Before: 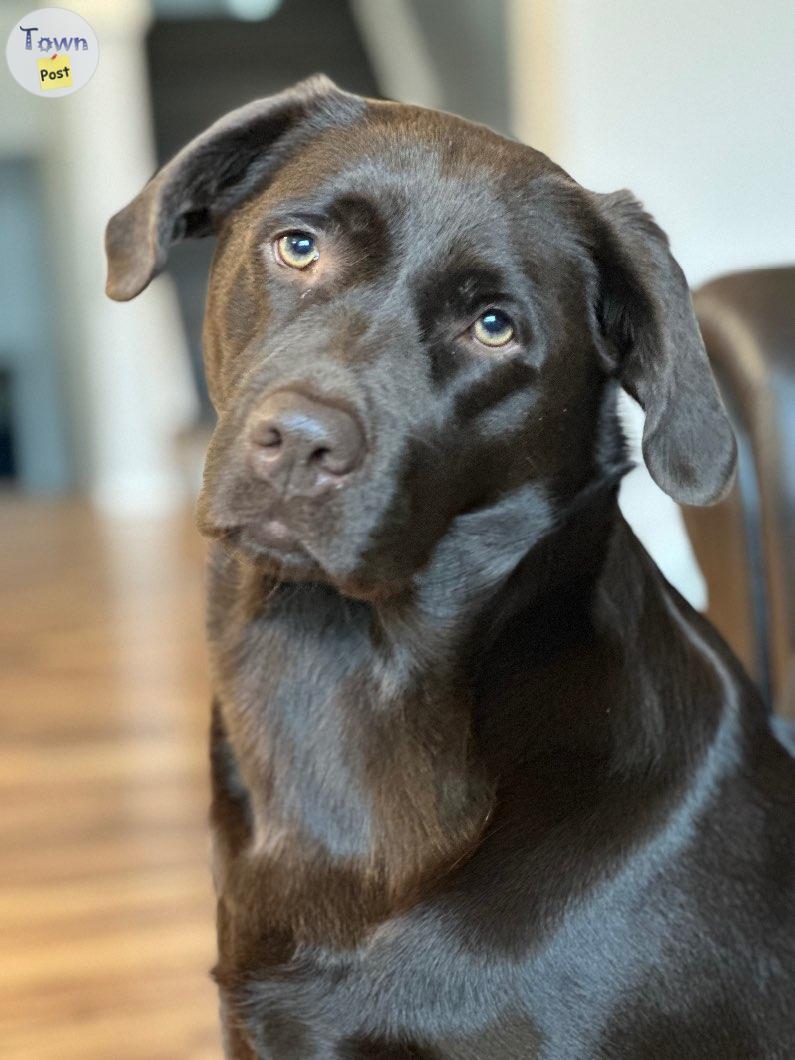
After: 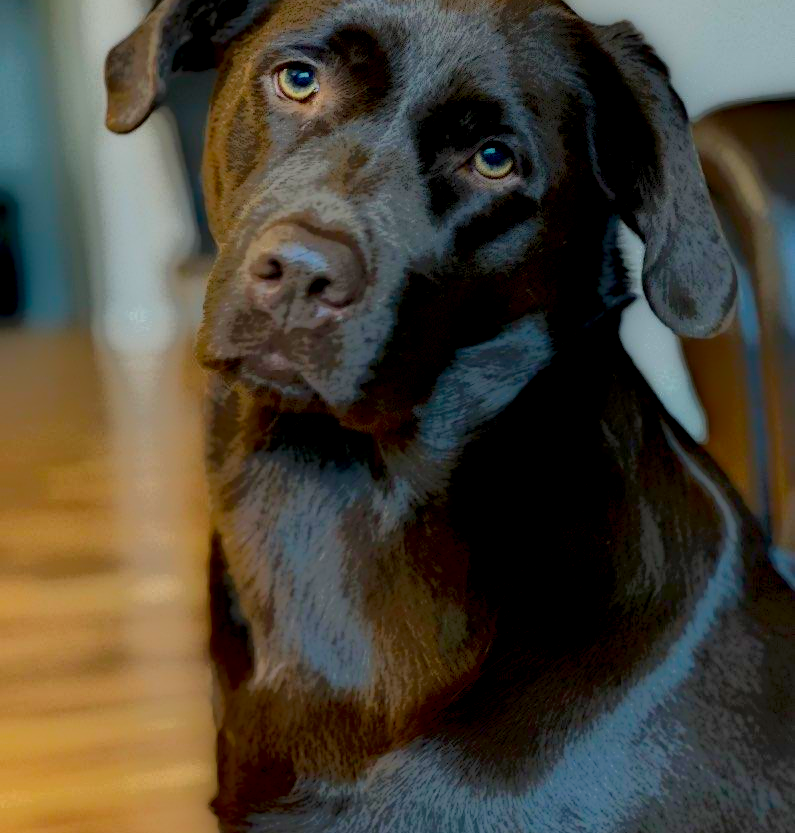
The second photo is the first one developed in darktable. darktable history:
local contrast: highlights 6%, shadows 219%, detail 164%, midtone range 0.007
shadows and highlights: shadows color adjustment 99.14%, highlights color adjustment 0.667%
crop and rotate: top 15.873%, bottom 5.521%
color balance rgb: linear chroma grading › global chroma 14.738%, perceptual saturation grading › global saturation 34.685%, perceptual saturation grading › highlights -29.812%, perceptual saturation grading › shadows 36.108%, global vibrance 25.027%
